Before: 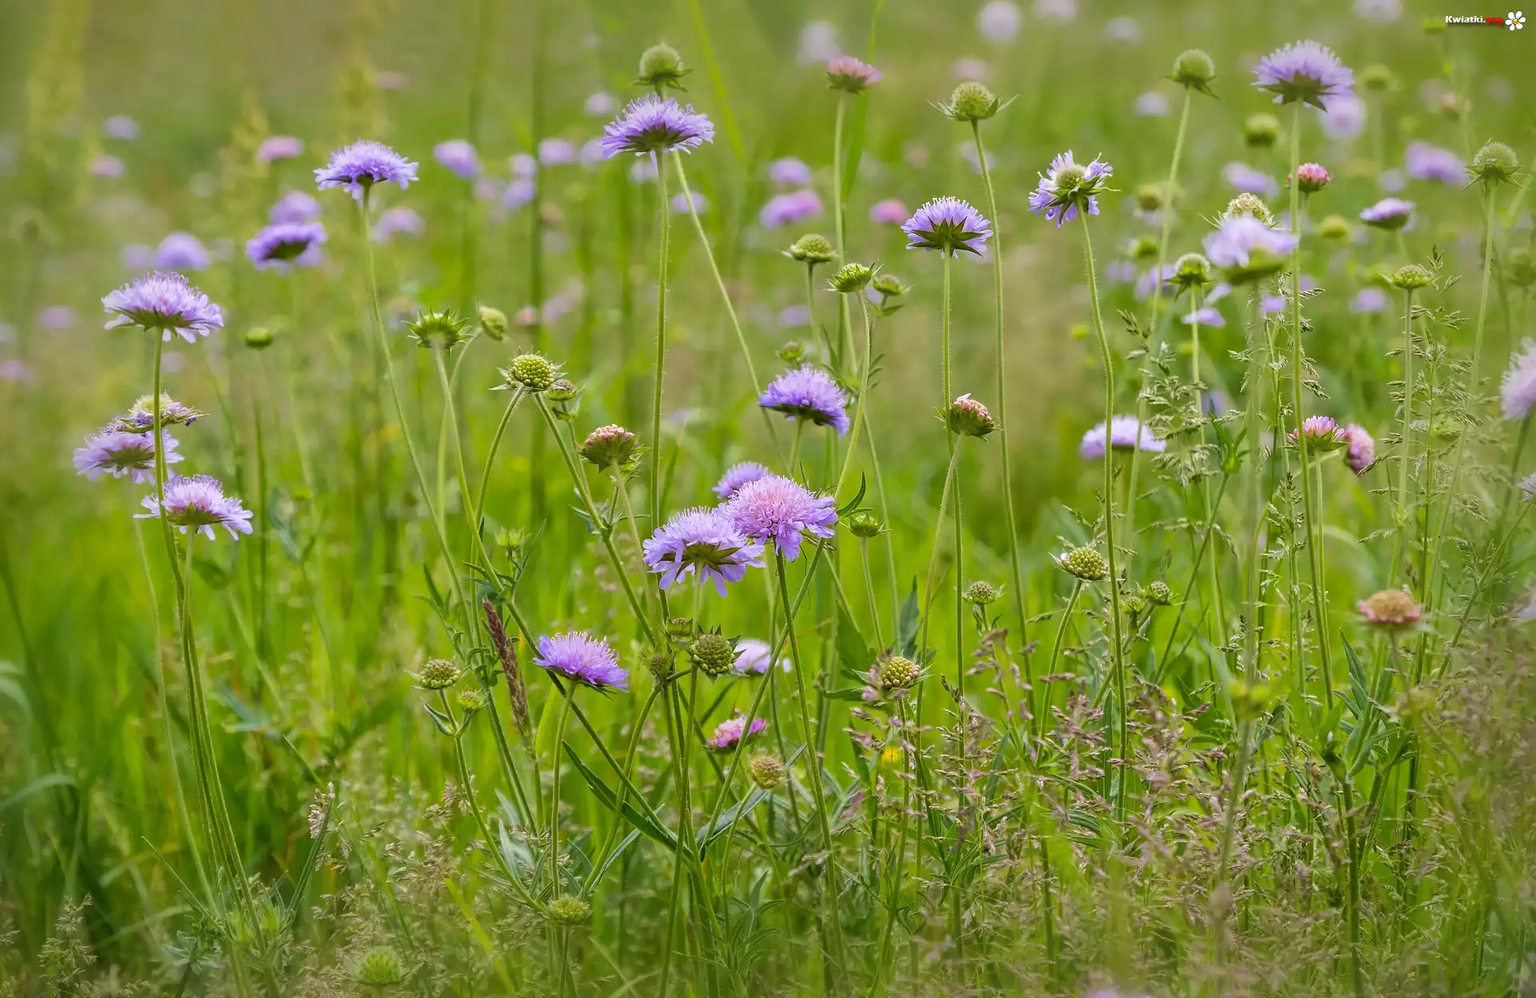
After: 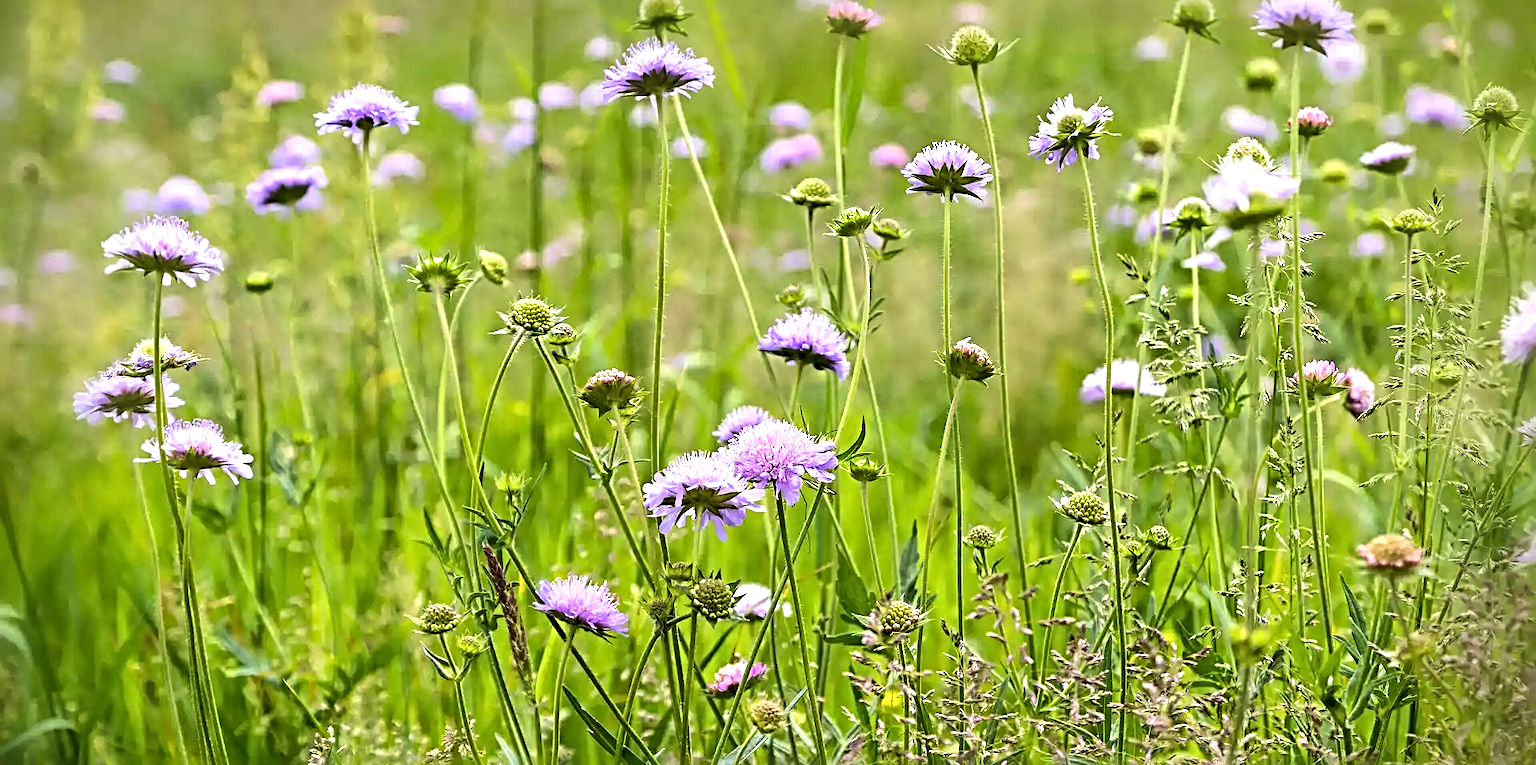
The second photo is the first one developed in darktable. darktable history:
crop: top 5.667%, bottom 17.637%
tone equalizer: -8 EV -1.08 EV, -7 EV -1.01 EV, -6 EV -0.867 EV, -5 EV -0.578 EV, -3 EV 0.578 EV, -2 EV 0.867 EV, -1 EV 1.01 EV, +0 EV 1.08 EV, edges refinement/feathering 500, mask exposure compensation -1.57 EV, preserve details no
sharpen: radius 4.883
